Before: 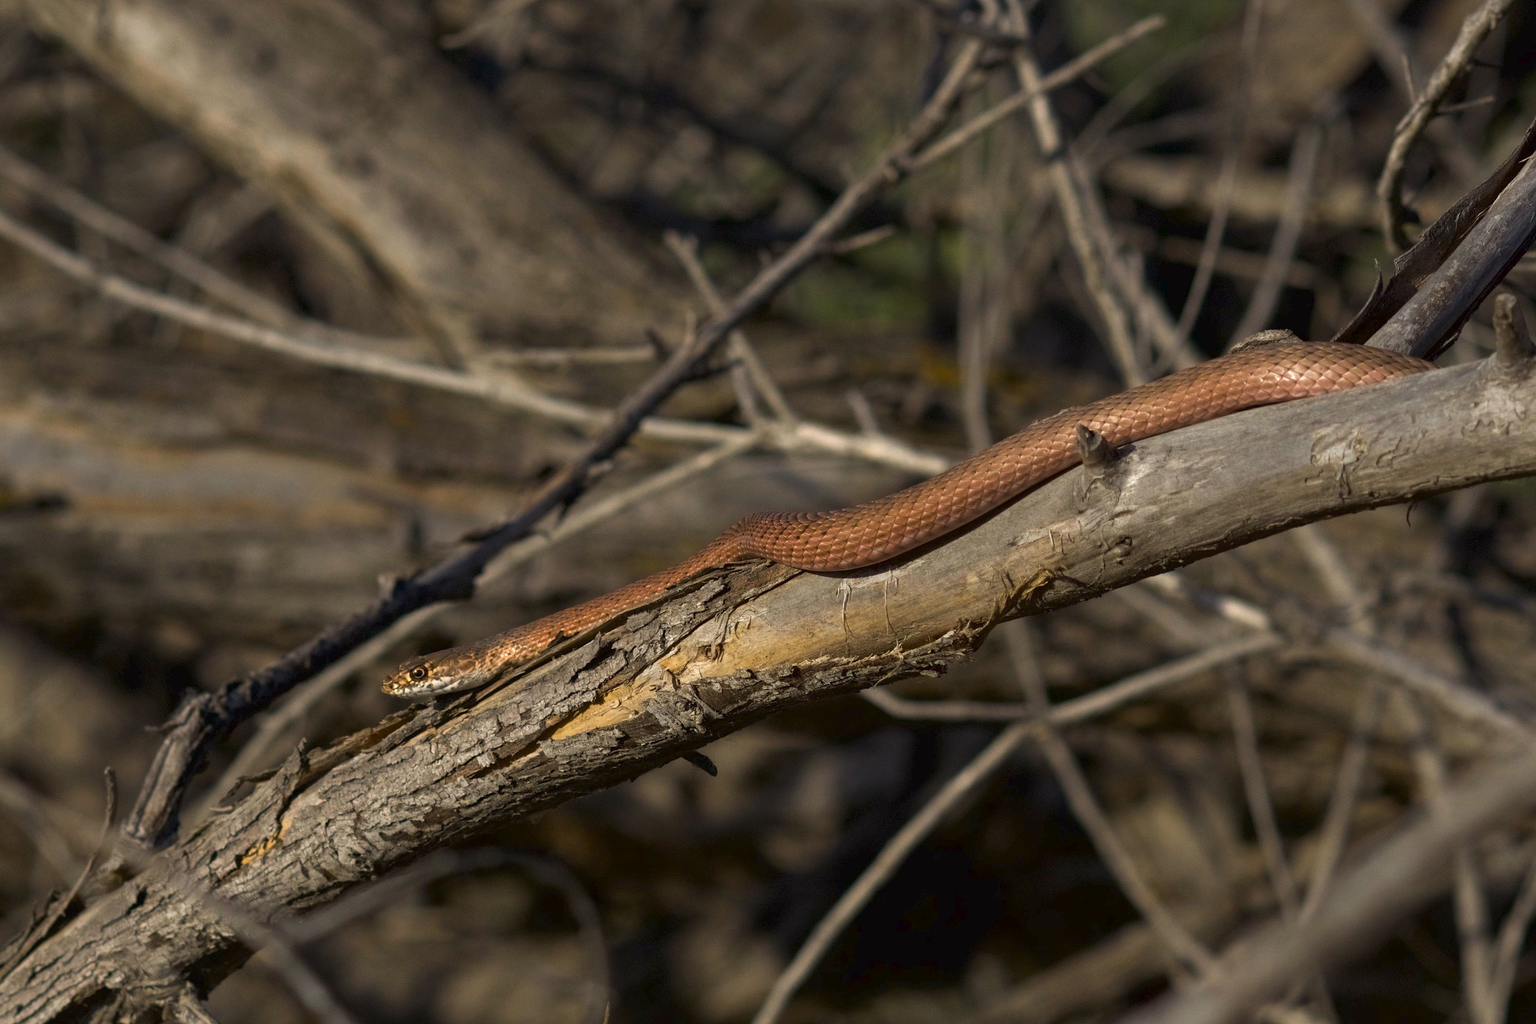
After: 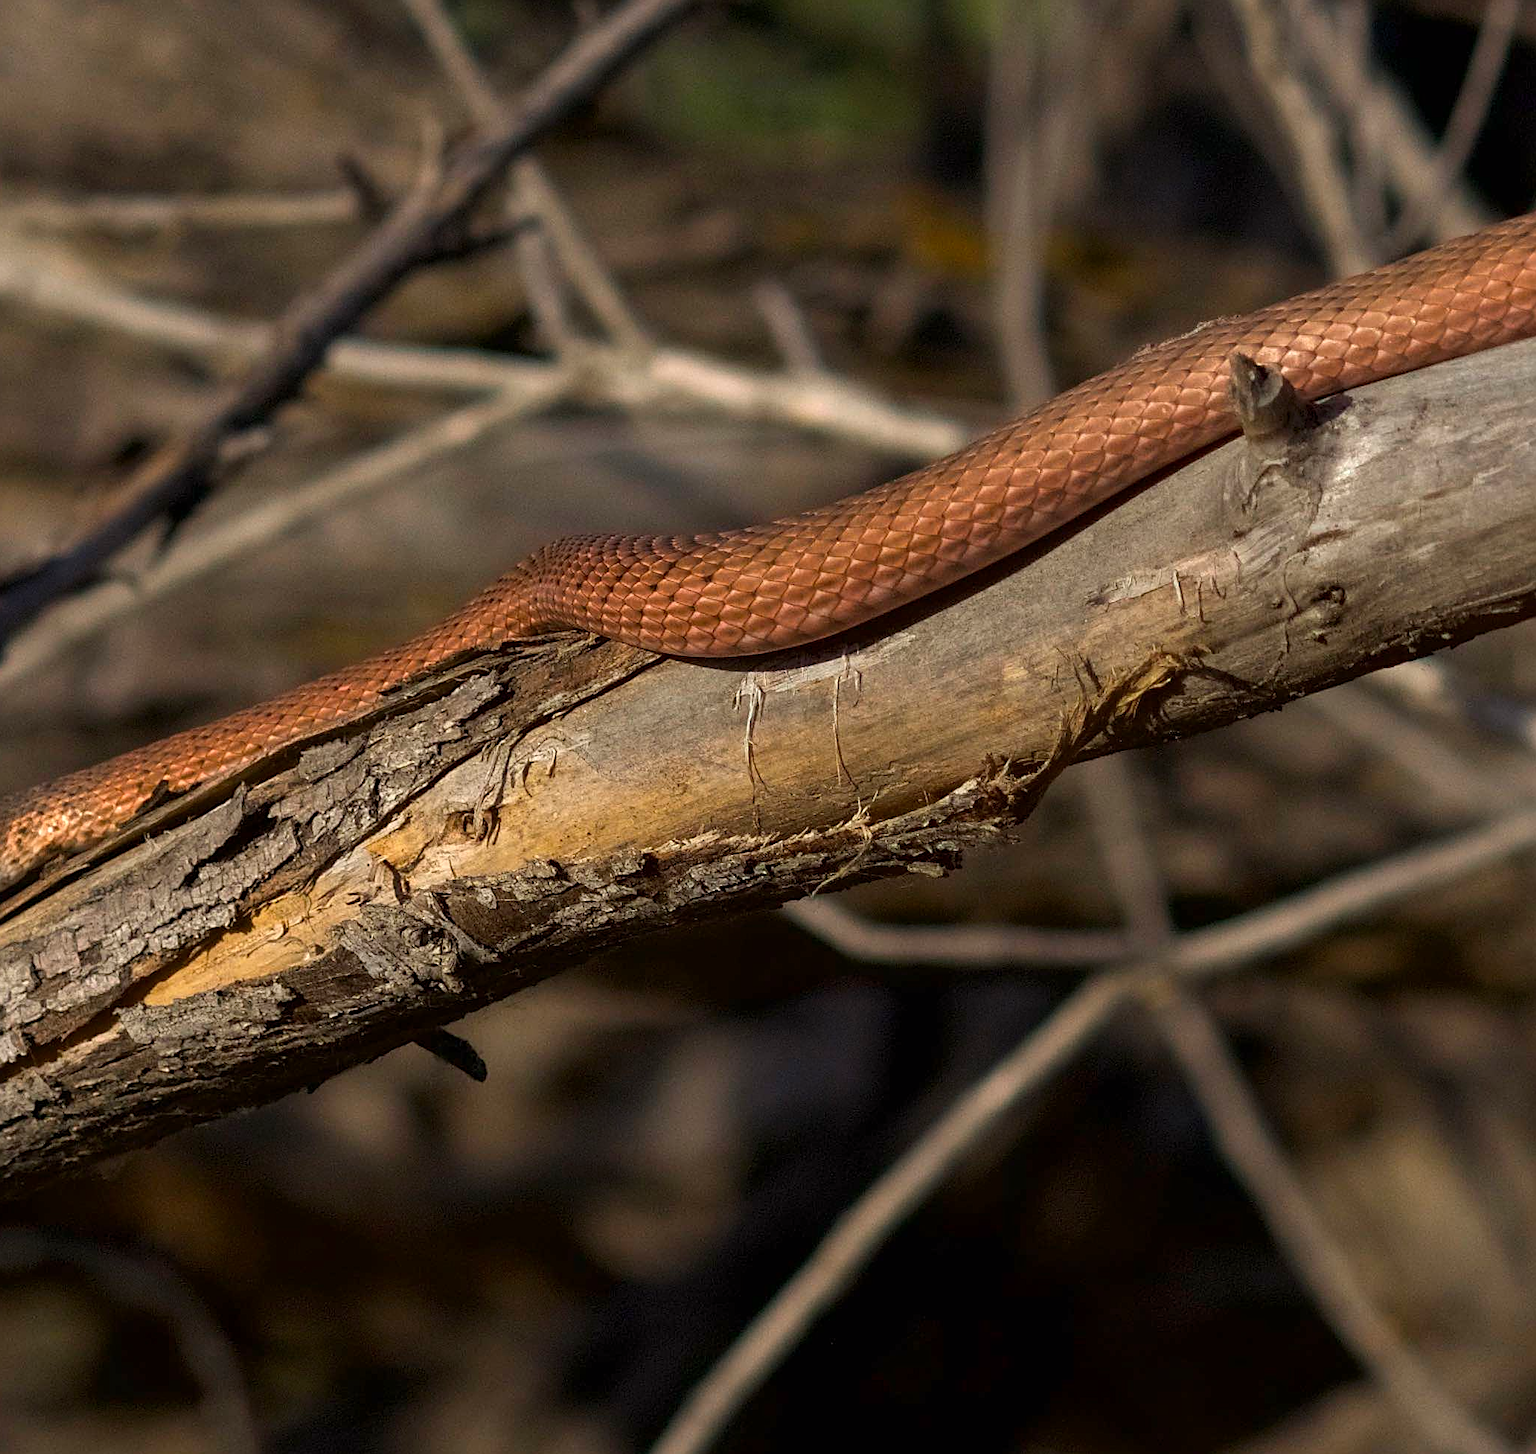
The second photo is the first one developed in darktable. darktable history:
sharpen: on, module defaults
crop: left 31.393%, top 24.808%, right 20.277%, bottom 6.568%
tone equalizer: mask exposure compensation -0.509 EV
